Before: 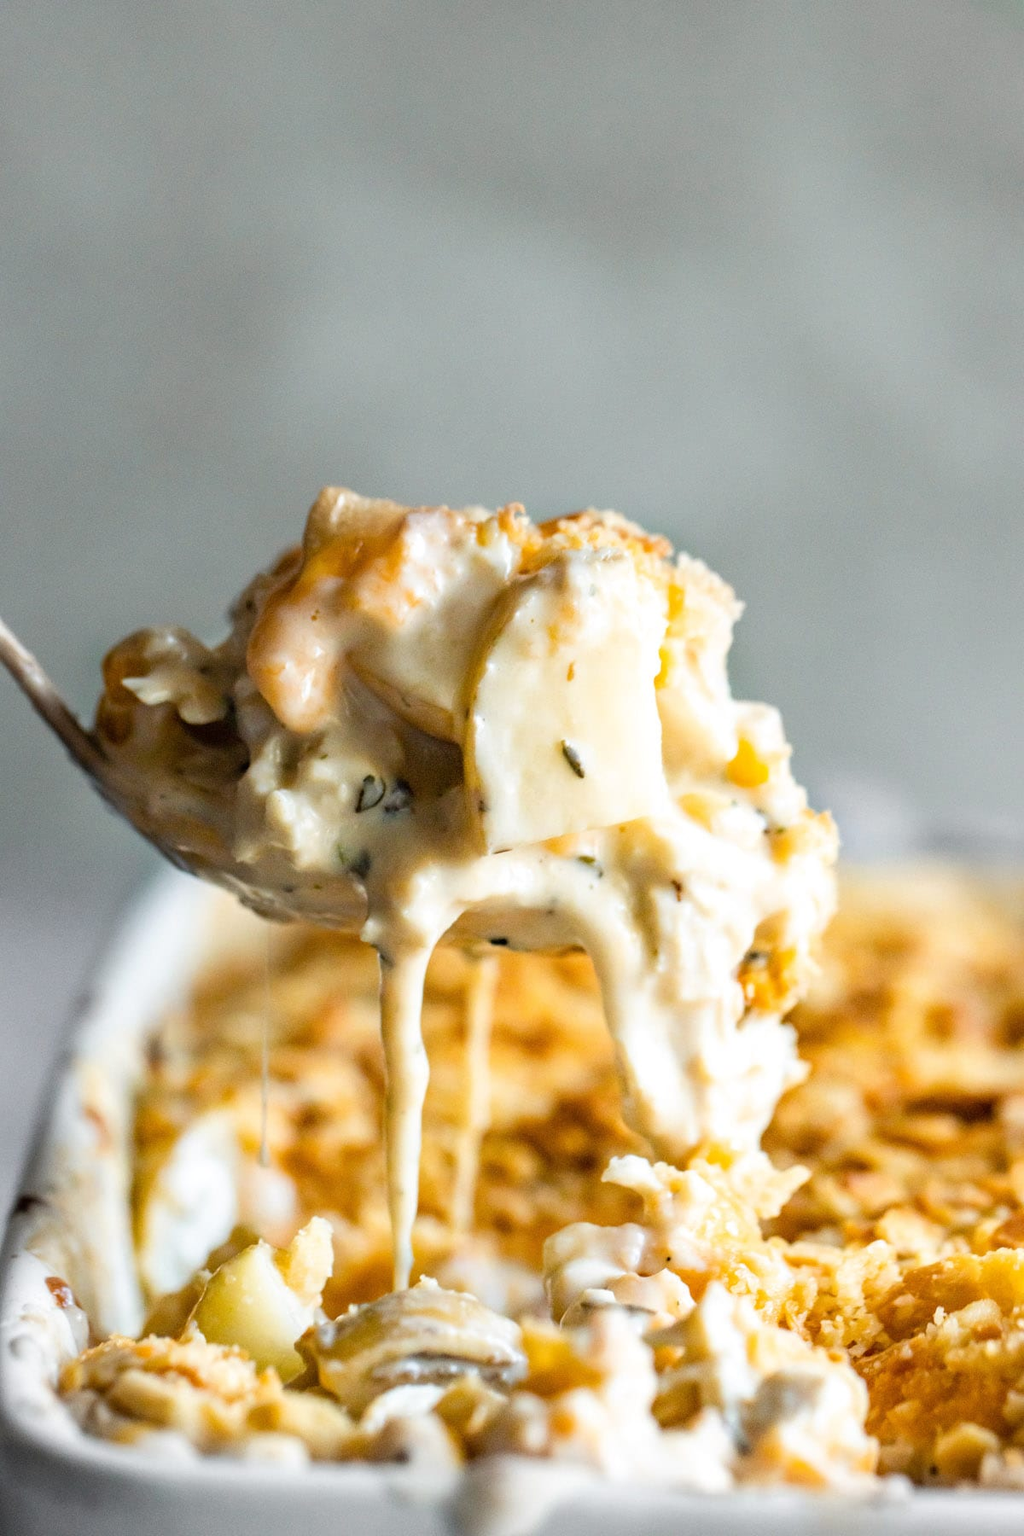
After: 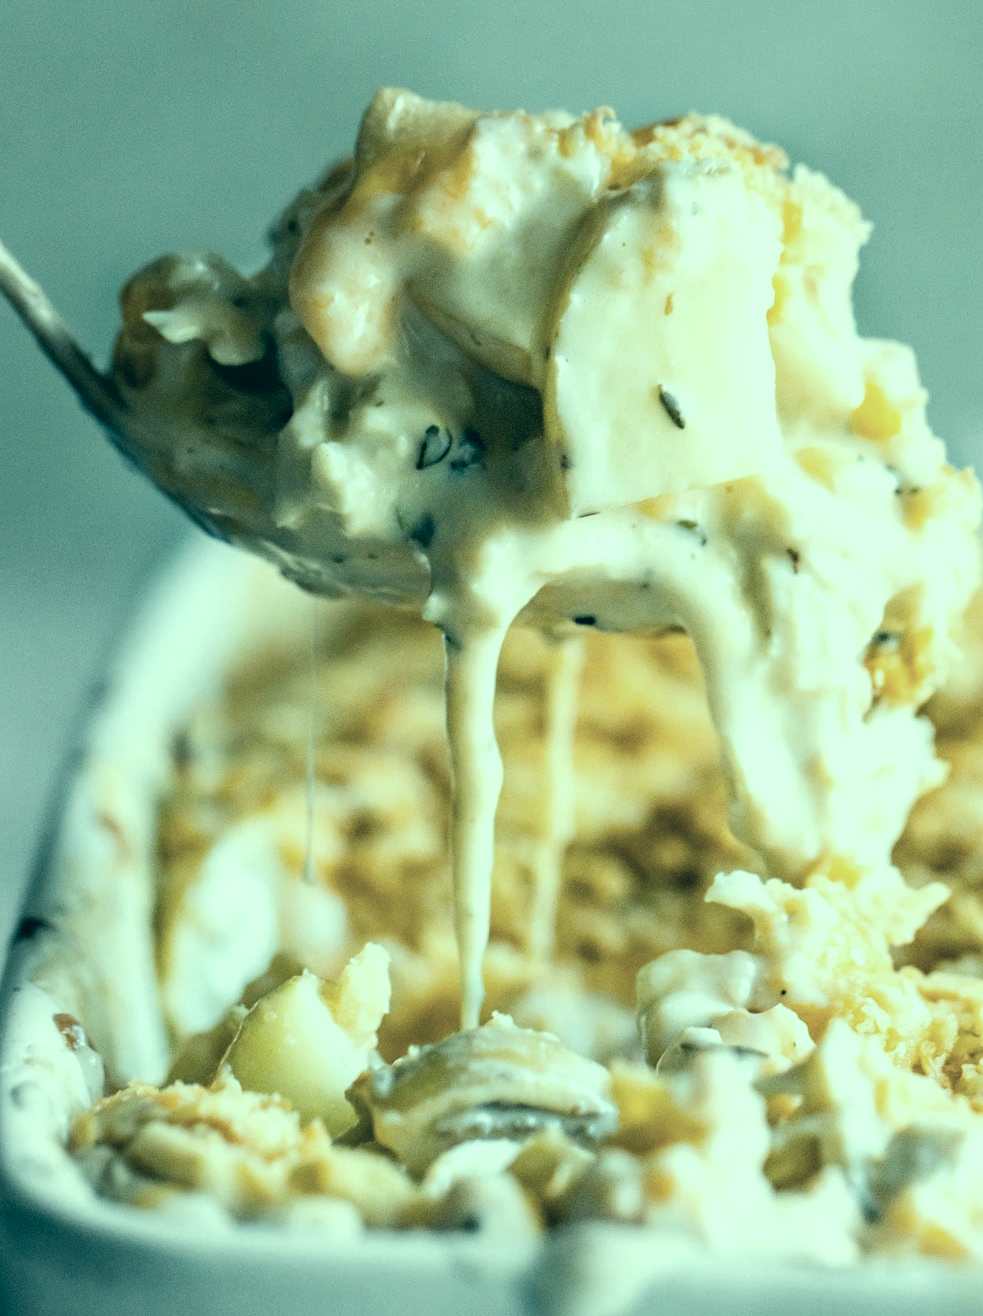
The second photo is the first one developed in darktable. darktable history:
contrast brightness saturation: contrast 0.101, saturation -0.378
crop: top 26.856%, right 18.015%
color correction: highlights a* -19.67, highlights b* 9.8, shadows a* -20.38, shadows b* -10.99
